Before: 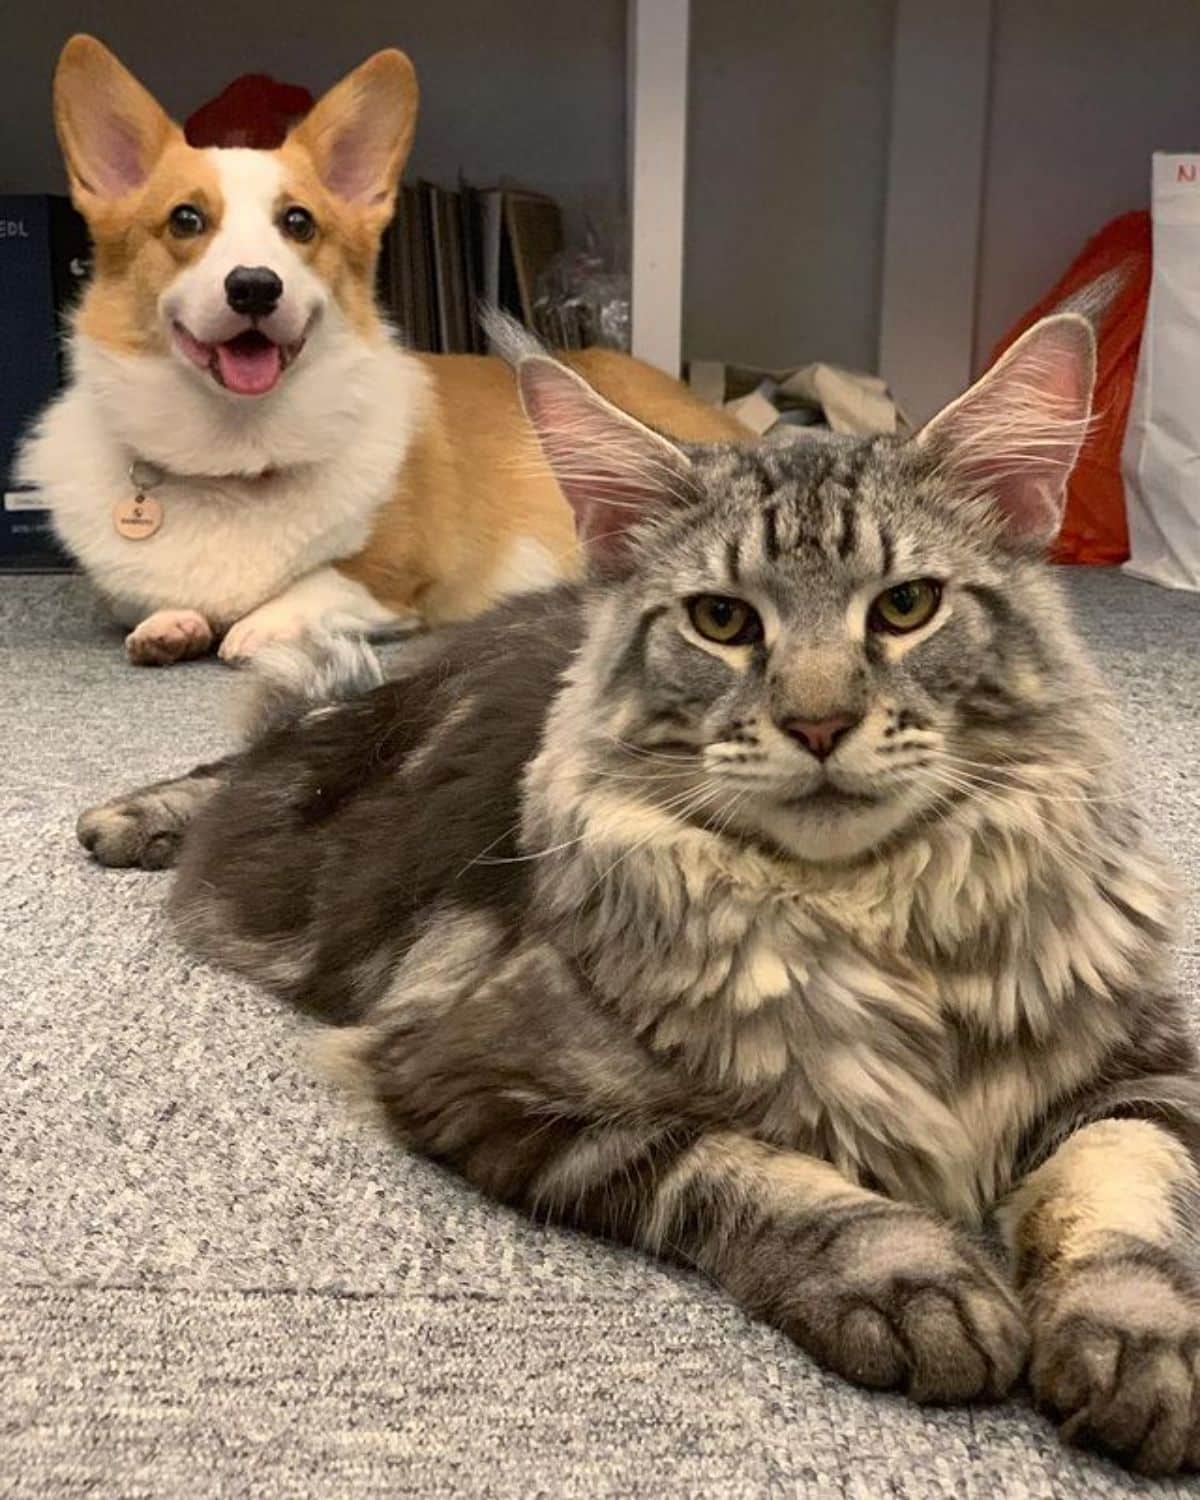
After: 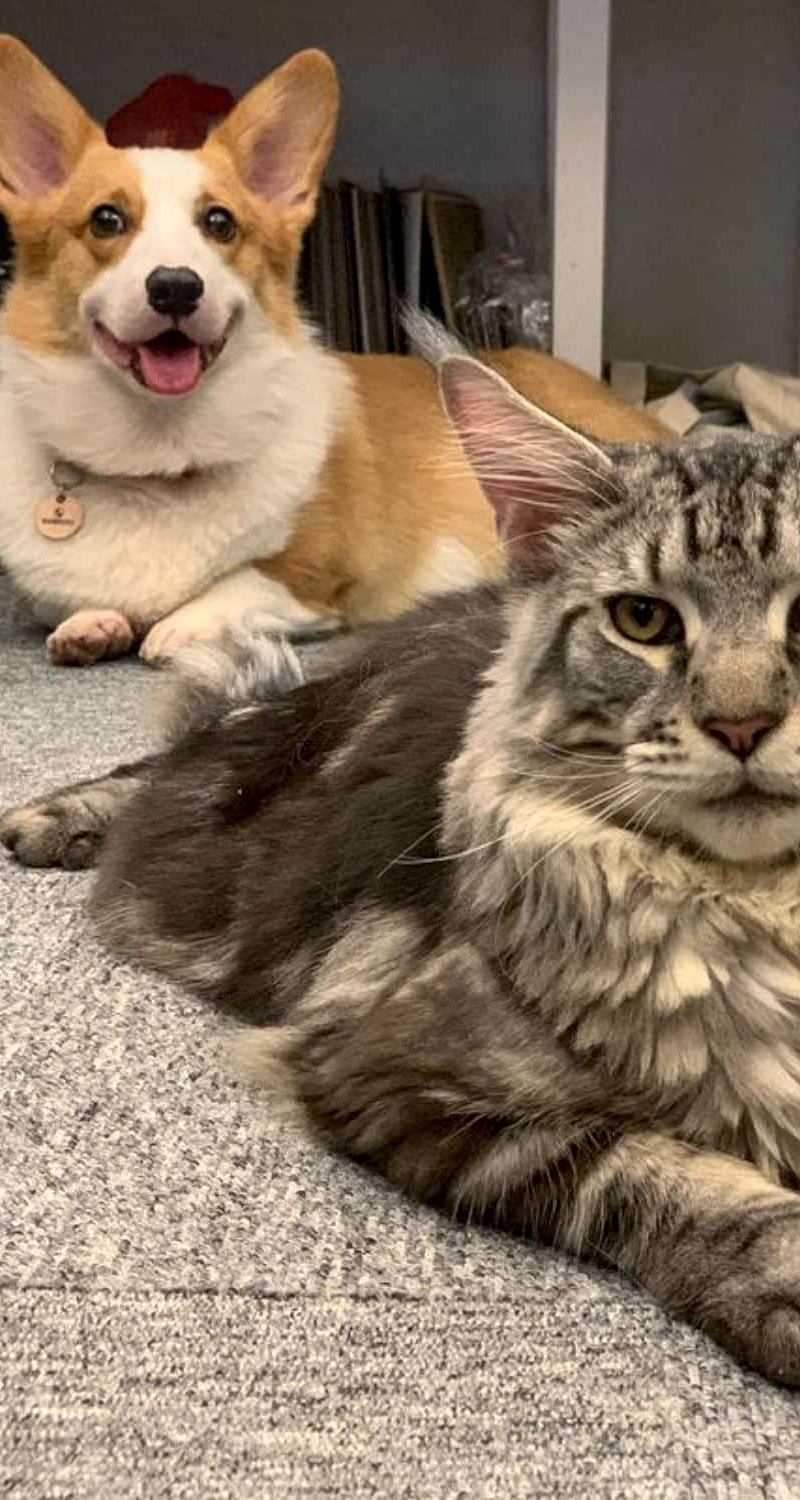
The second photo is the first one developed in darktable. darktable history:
crop and rotate: left 6.617%, right 26.717%
local contrast: on, module defaults
